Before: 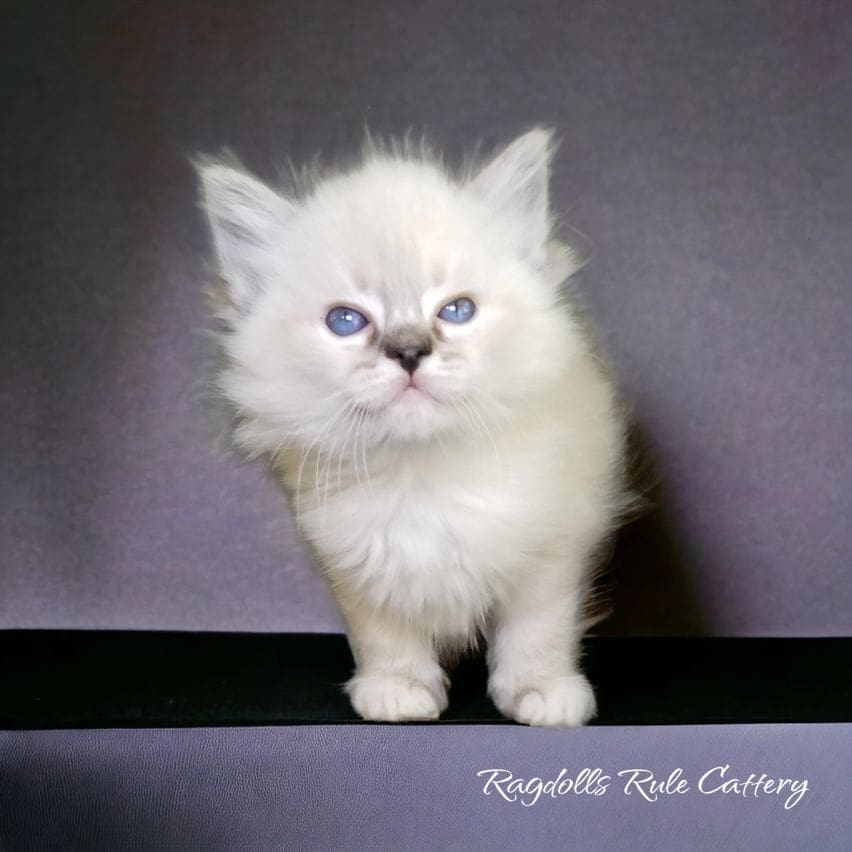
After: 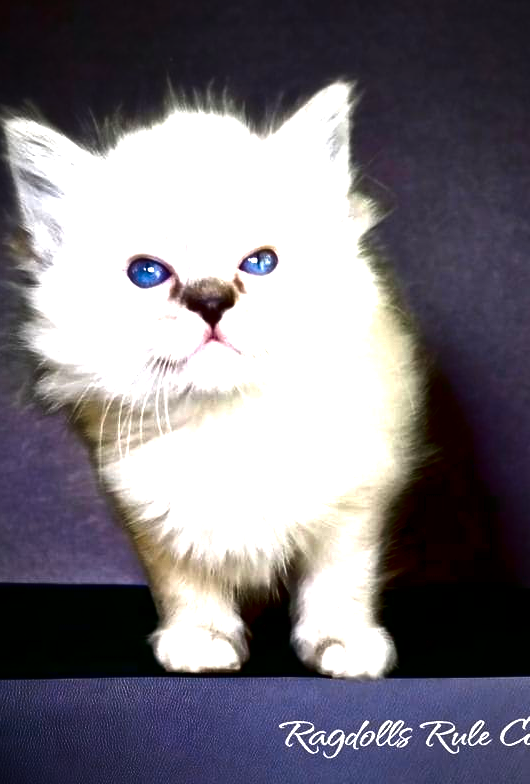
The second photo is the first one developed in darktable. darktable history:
crop and rotate: left 23.284%, top 5.646%, right 14.44%, bottom 2.331%
vignetting: fall-off start 18.57%, fall-off radius 137.5%, width/height ratio 0.621, shape 0.59
contrast brightness saturation: brightness -0.993, saturation 0.986
exposure: black level correction 0.001, exposure 1.043 EV, compensate exposure bias true, compensate highlight preservation false
